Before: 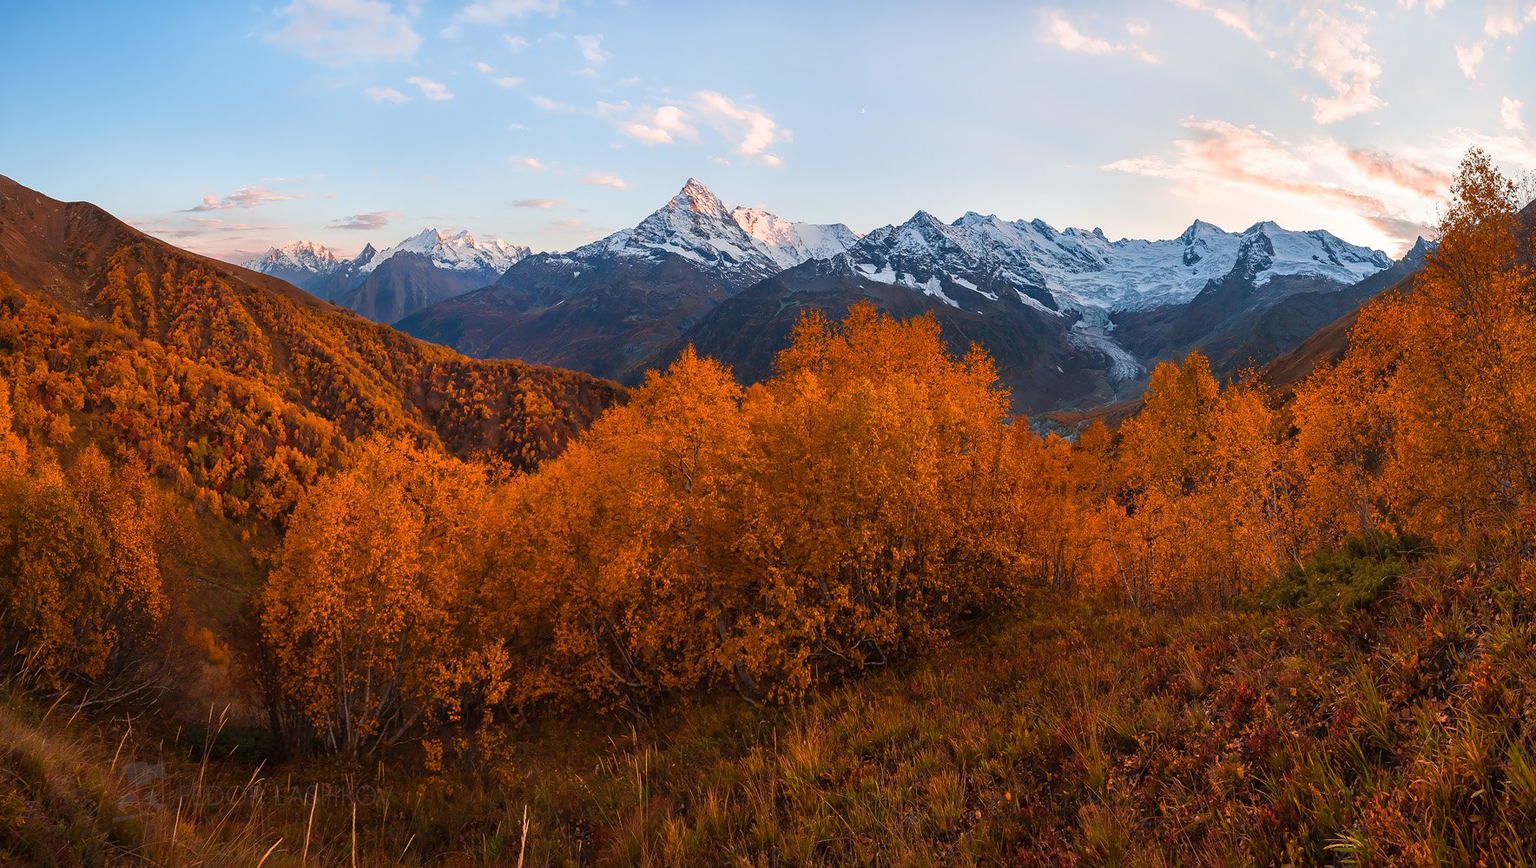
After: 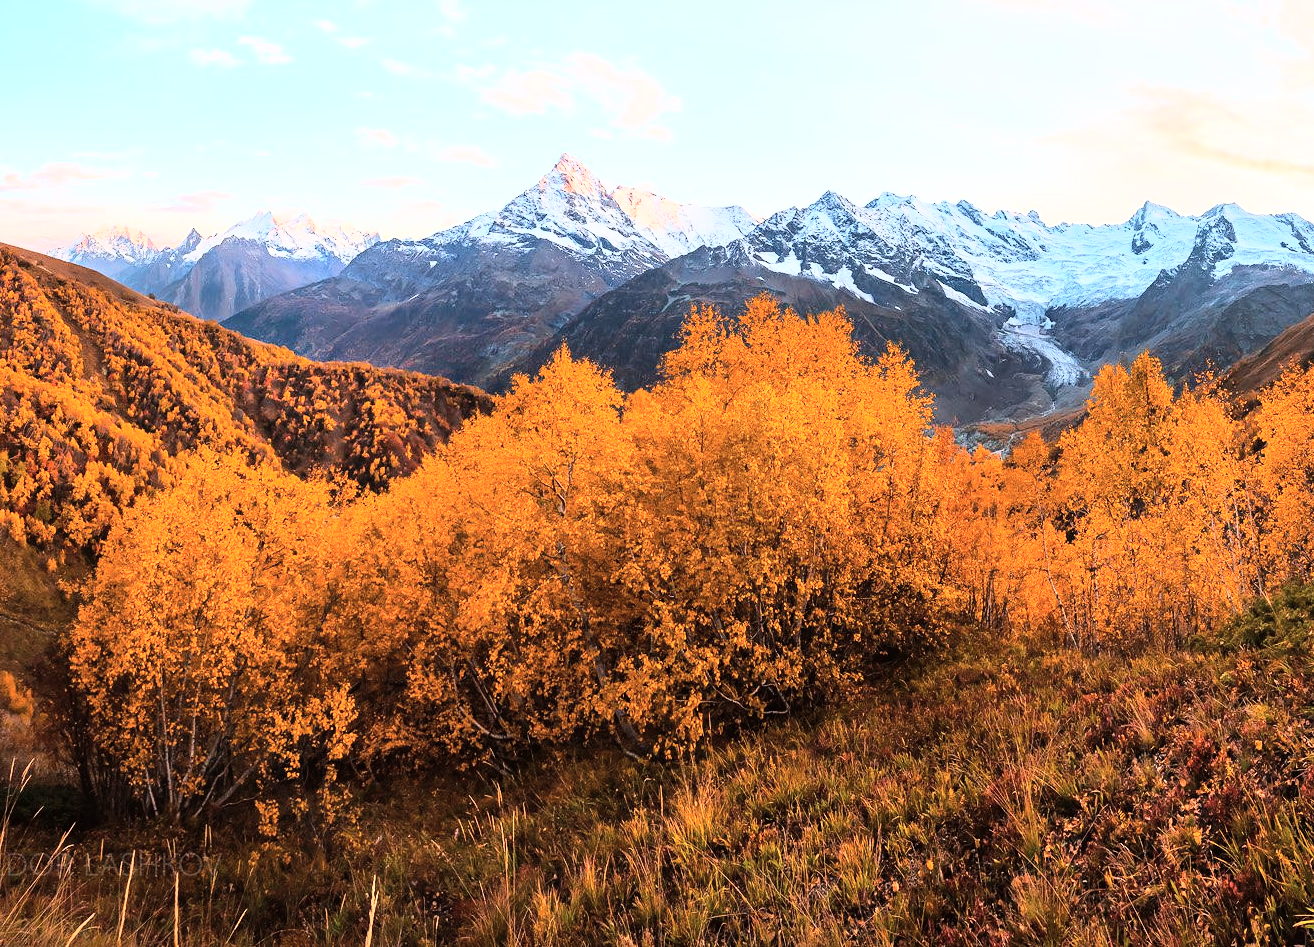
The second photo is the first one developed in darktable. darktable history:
tone curve: curves: ch0 [(0, 0) (0.003, 0.004) (0.011, 0.014) (0.025, 0.032) (0.044, 0.057) (0.069, 0.089) (0.1, 0.128) (0.136, 0.174) (0.177, 0.227) (0.224, 0.287) (0.277, 0.354) (0.335, 0.427) (0.399, 0.507) (0.468, 0.582) (0.543, 0.653) (0.623, 0.726) (0.709, 0.799) (0.801, 0.876) (0.898, 0.937) (1, 1)], color space Lab, independent channels, preserve colors none
crop and rotate: left 13.073%, top 5.252%, right 12.605%
base curve: curves: ch0 [(0, 0) (0.007, 0.004) (0.027, 0.03) (0.046, 0.07) (0.207, 0.54) (0.442, 0.872) (0.673, 0.972) (1, 1)]
